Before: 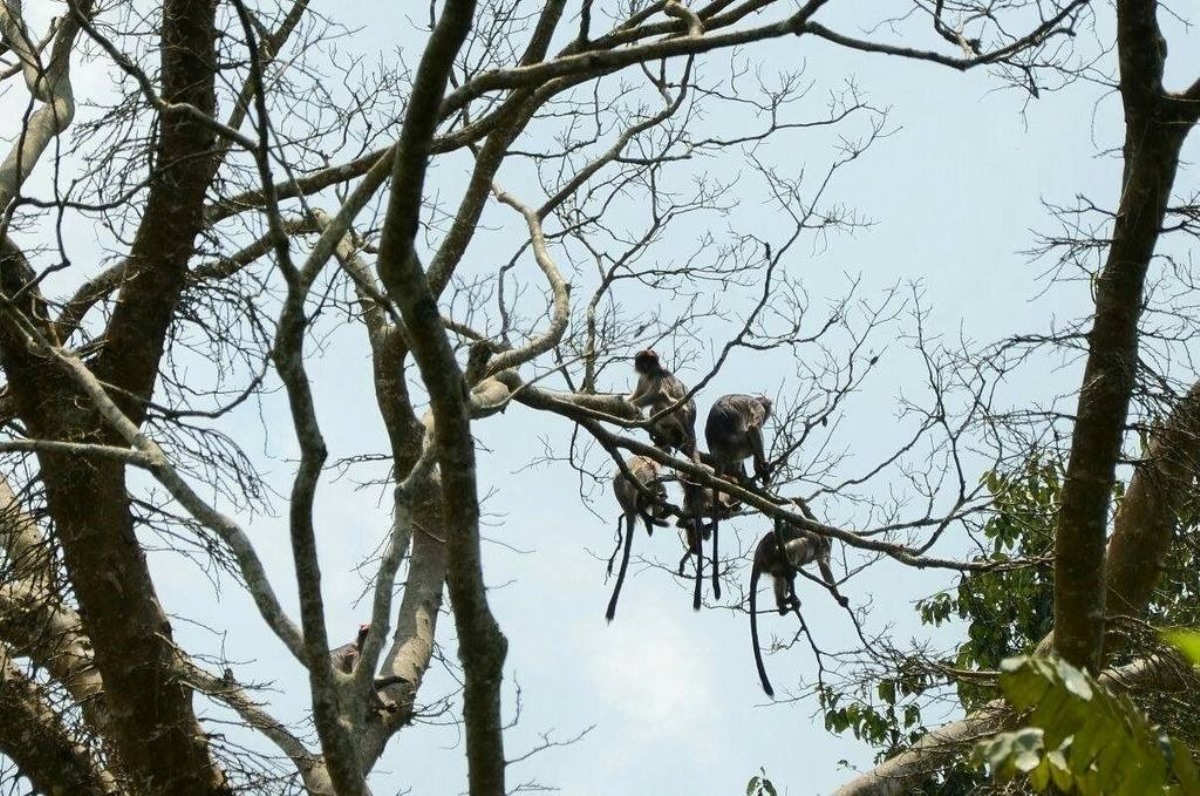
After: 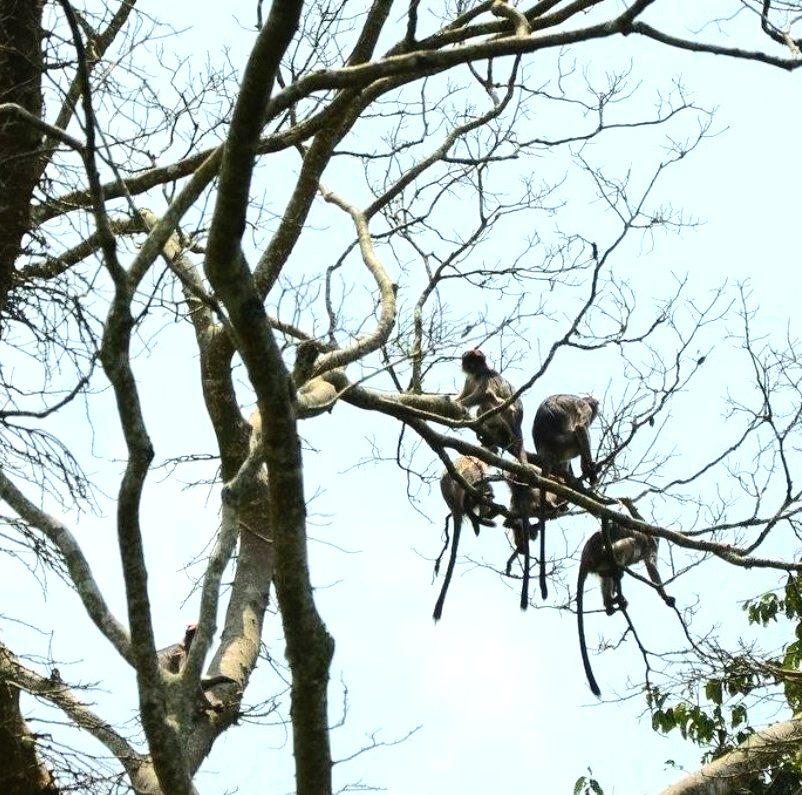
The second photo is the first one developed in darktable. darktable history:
contrast brightness saturation: contrast 0.203, brightness 0.168, saturation 0.228
tone equalizer: -8 EV -0.423 EV, -7 EV -0.359 EV, -6 EV -0.297 EV, -5 EV -0.238 EV, -3 EV 0.241 EV, -2 EV 0.326 EV, -1 EV 0.368 EV, +0 EV 0.393 EV, edges refinement/feathering 500, mask exposure compensation -1.57 EV, preserve details no
crop and rotate: left 14.492%, right 18.67%
shadows and highlights: shadows 8.68, white point adjustment 0.971, highlights -40.18
